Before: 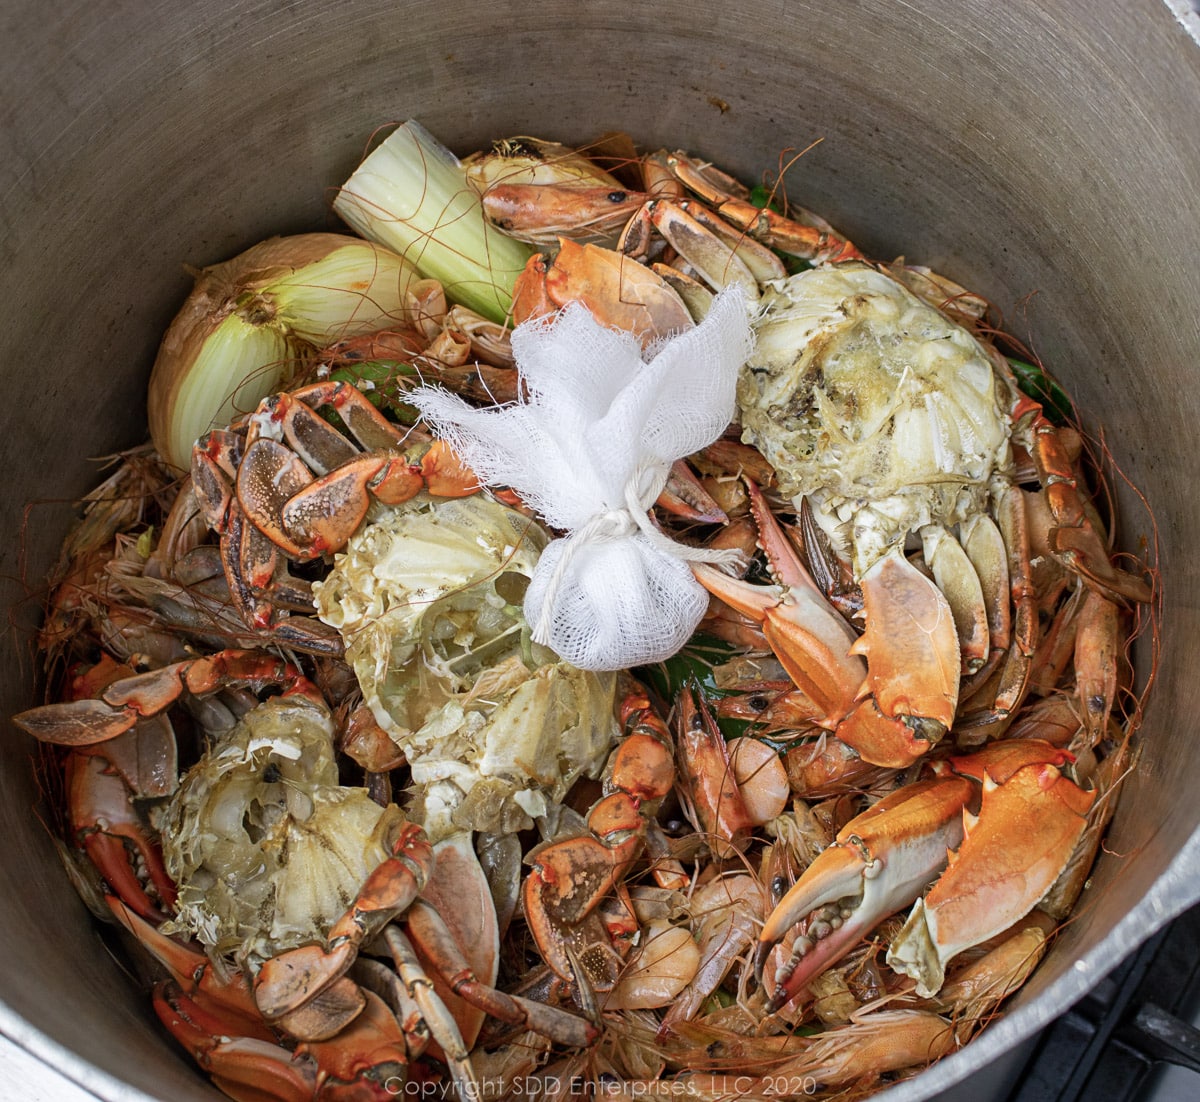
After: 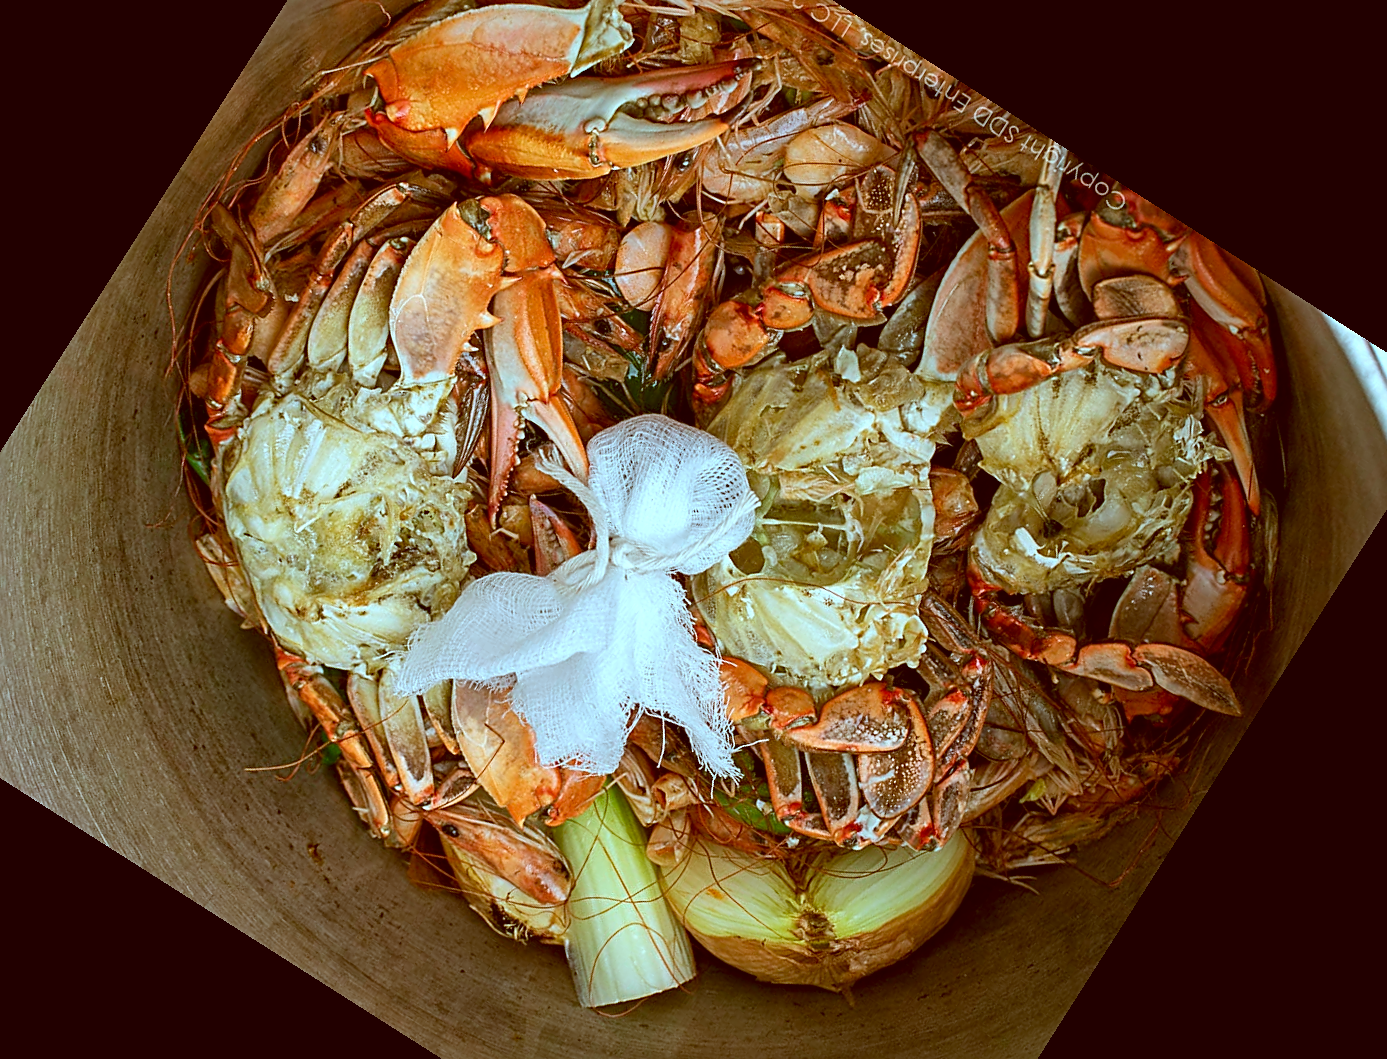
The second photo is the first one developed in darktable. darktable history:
haze removal: compatibility mode true, adaptive false
local contrast: mode bilateral grid, contrast 19, coarseness 49, detail 130%, midtone range 0.2
crop and rotate: angle 147.55°, left 9.15%, top 15.648%, right 4.36%, bottom 17.019%
color correction: highlights a* -14.34, highlights b* -16.54, shadows a* 10.31, shadows b* 29.42
sharpen: on, module defaults
